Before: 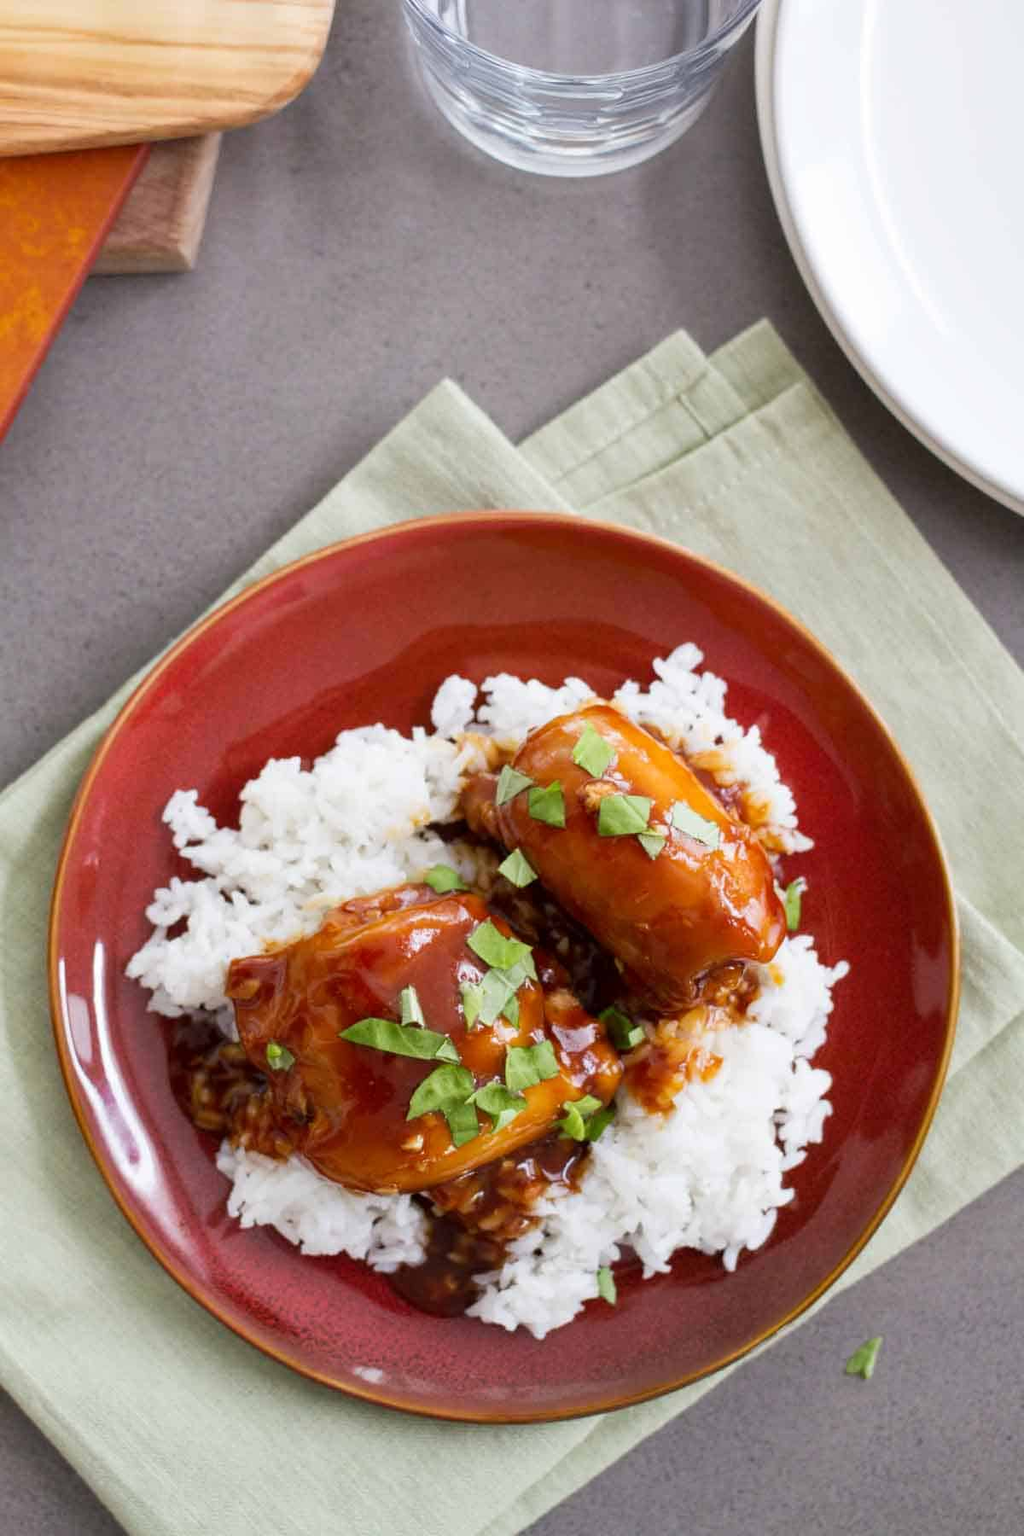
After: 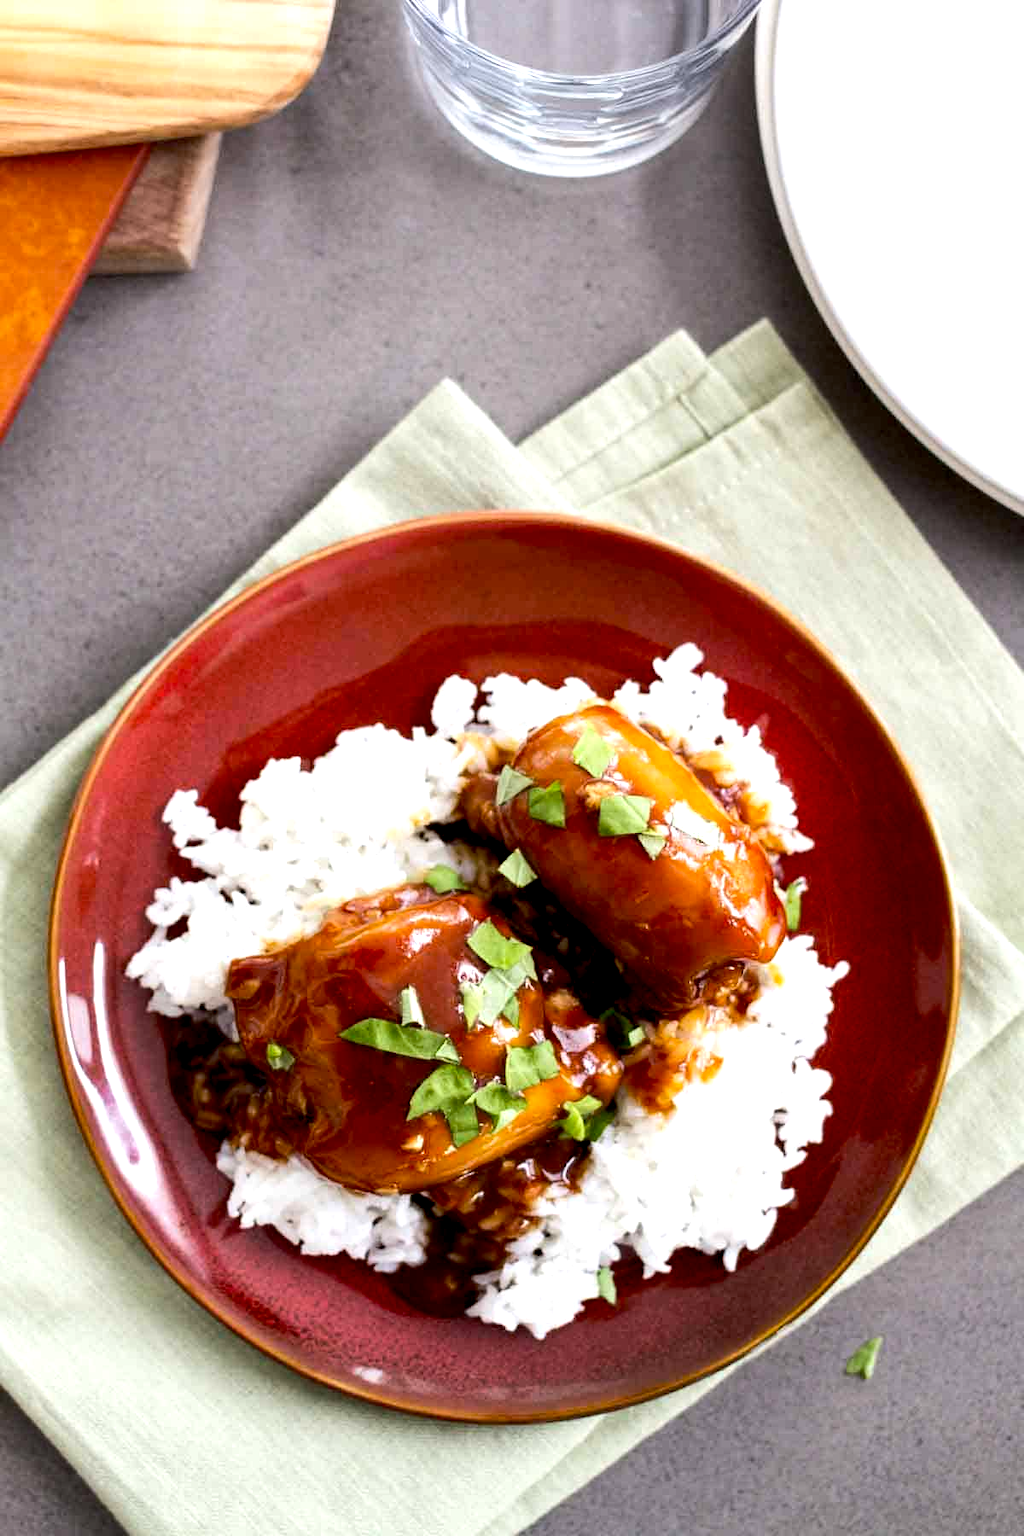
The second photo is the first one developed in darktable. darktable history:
exposure: black level correction 0.016, exposure -0.009 EV, compensate highlight preservation false
tone equalizer: -8 EV -0.75 EV, -7 EV -0.7 EV, -6 EV -0.6 EV, -5 EV -0.4 EV, -3 EV 0.4 EV, -2 EV 0.6 EV, -1 EV 0.7 EV, +0 EV 0.75 EV, edges refinement/feathering 500, mask exposure compensation -1.57 EV, preserve details no
